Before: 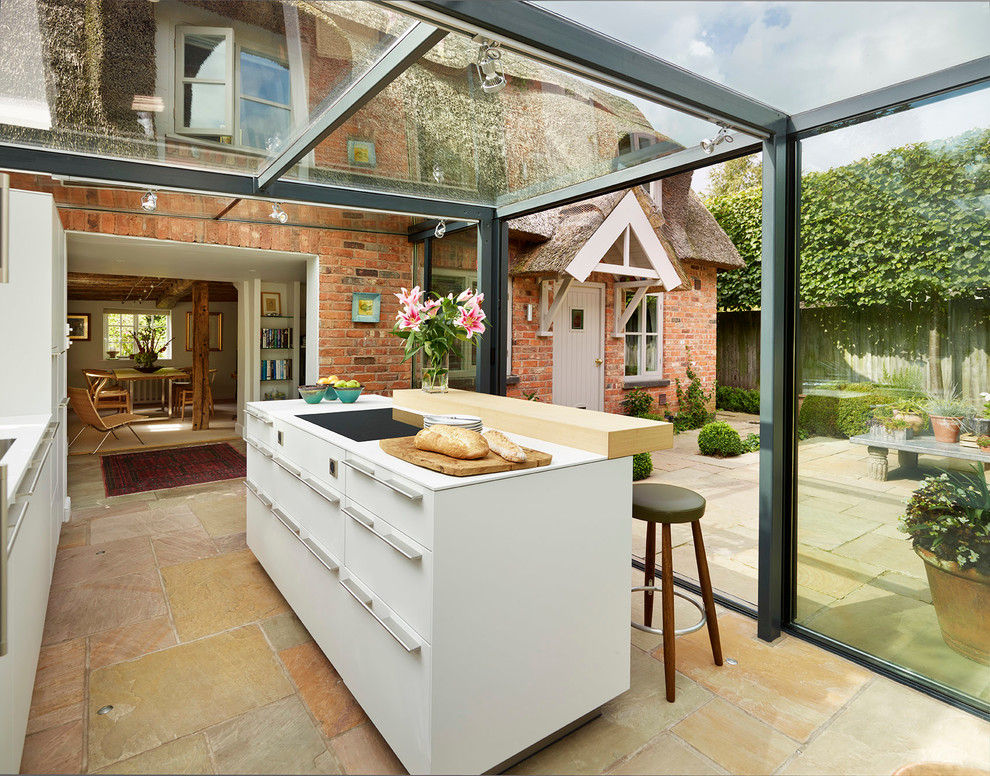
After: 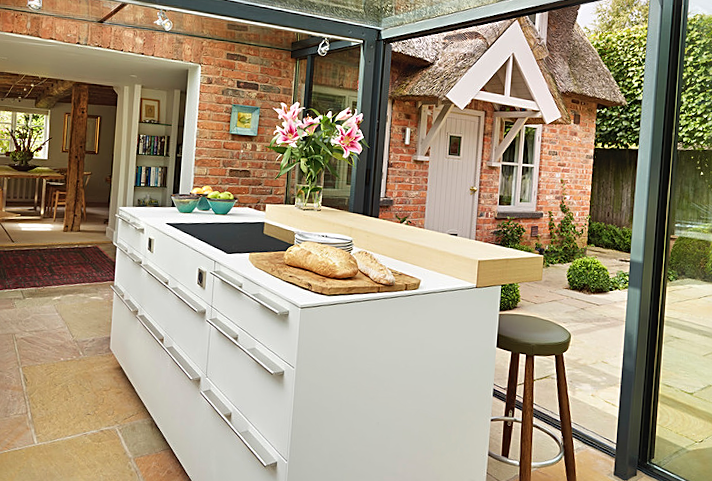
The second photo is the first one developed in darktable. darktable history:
local contrast: mode bilateral grid, contrast 100, coarseness 99, detail 89%, midtone range 0.2
exposure: black level correction -0.004, exposure 0.056 EV, compensate highlight preservation false
sharpen: on, module defaults
crop and rotate: angle -3.74°, left 9.847%, top 20.986%, right 12.322%, bottom 11.926%
